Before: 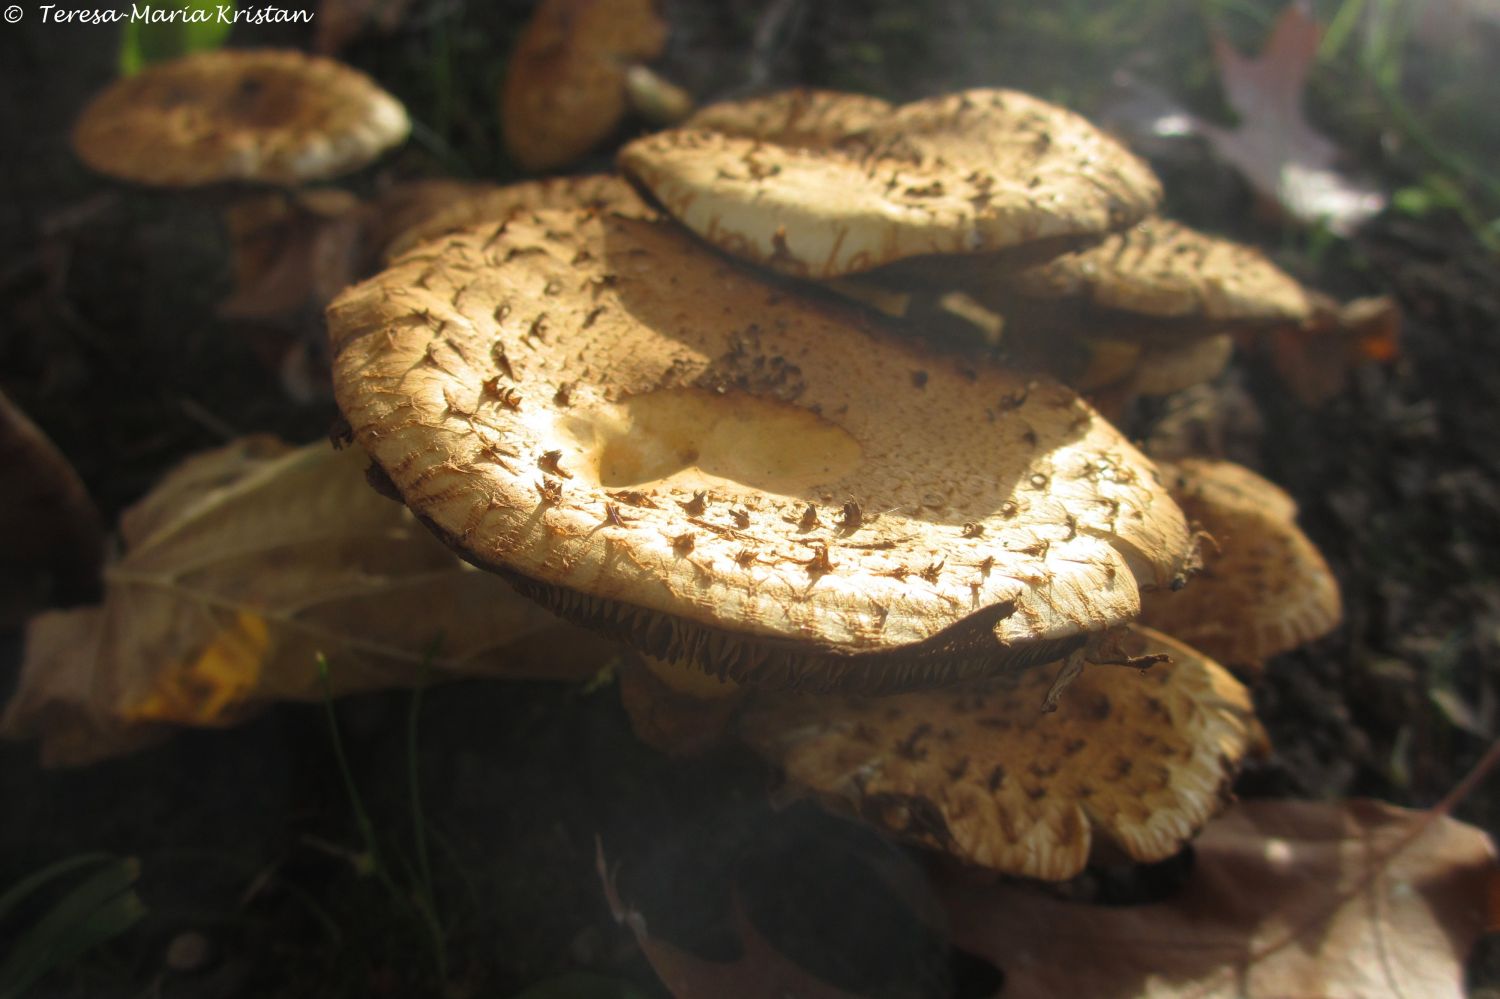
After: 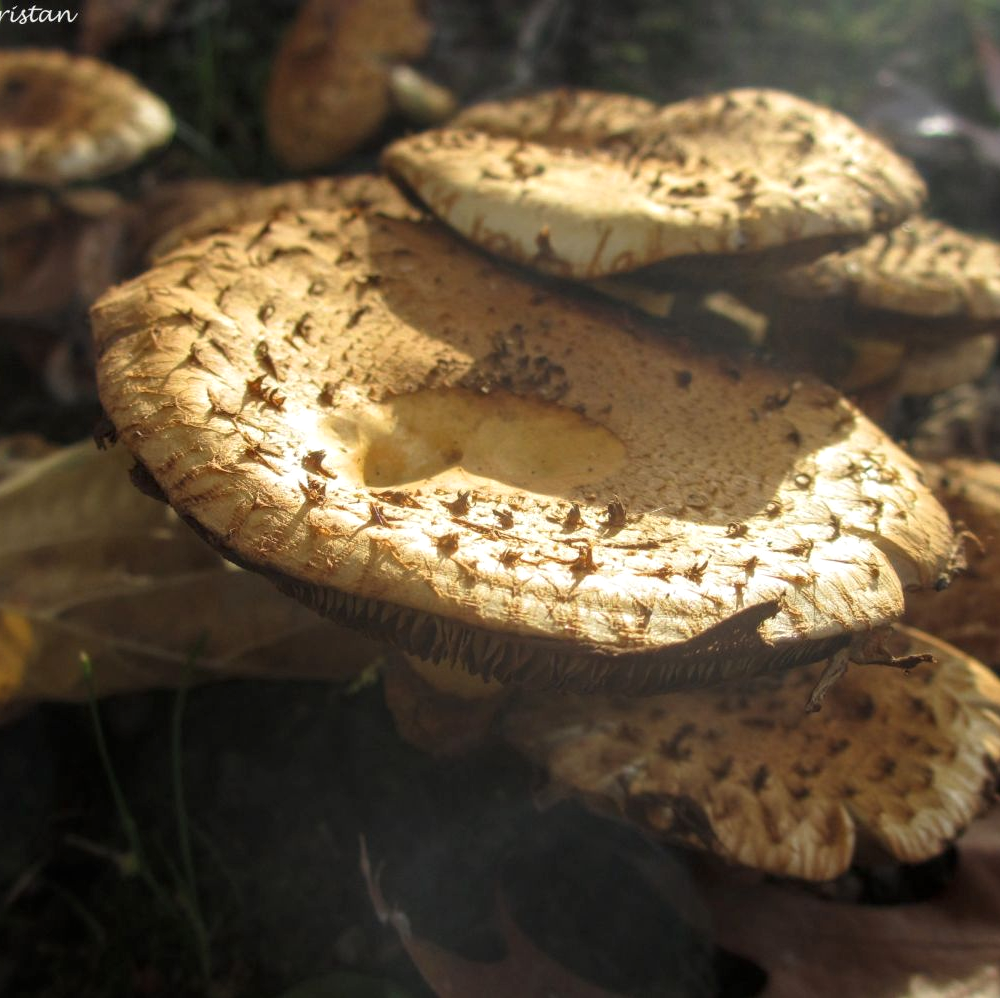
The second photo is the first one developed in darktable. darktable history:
crop and rotate: left 15.754%, right 17.579%
local contrast: detail 130%
